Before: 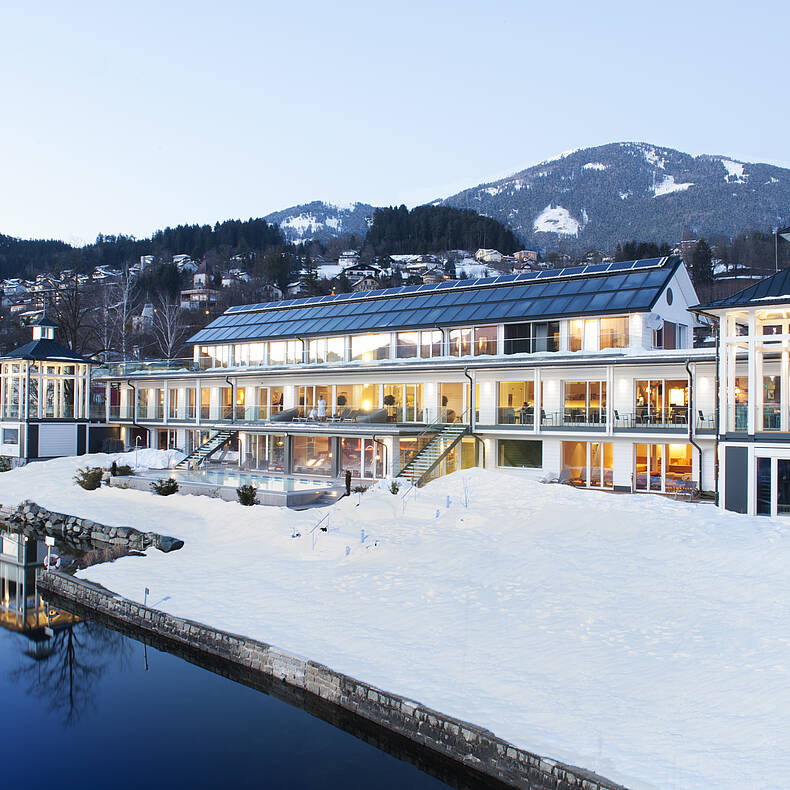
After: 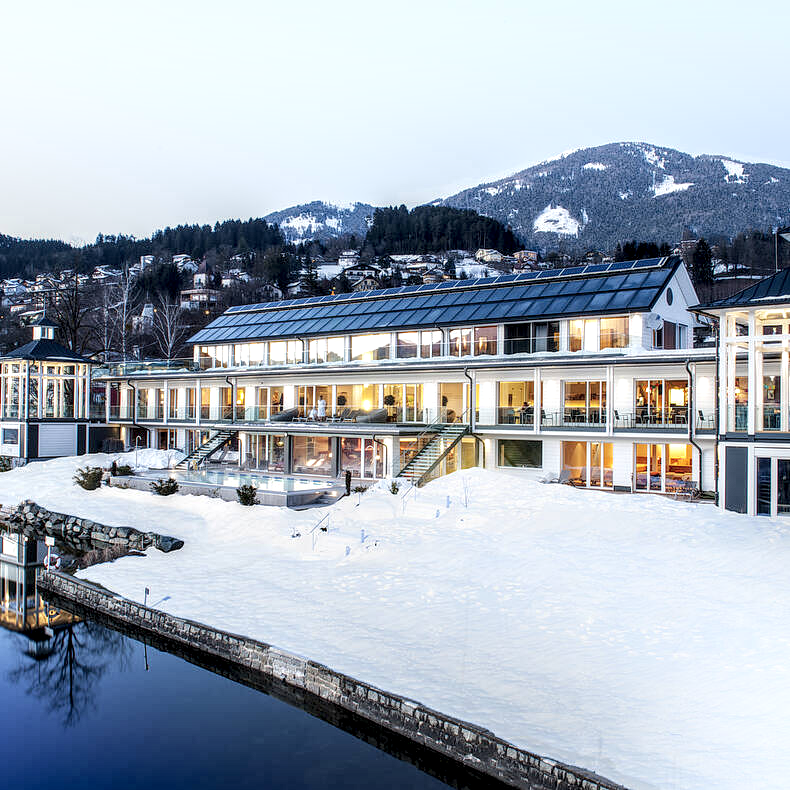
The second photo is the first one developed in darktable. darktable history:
shadows and highlights: highlights 70.7, soften with gaussian
local contrast: highlights 19%, detail 186%
